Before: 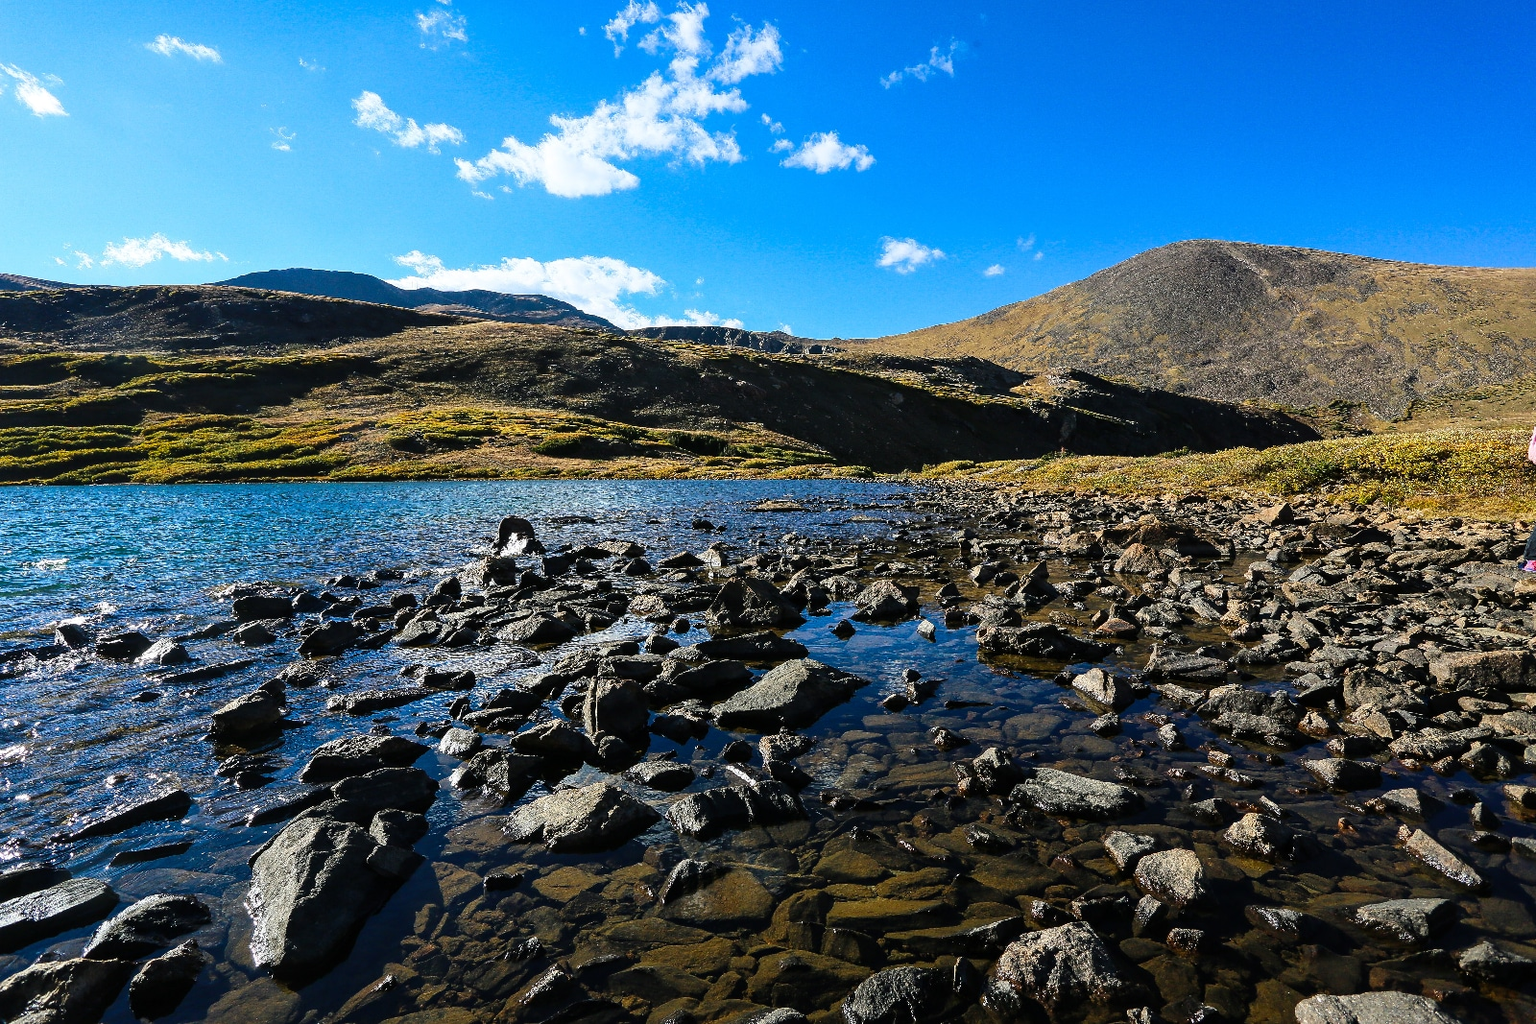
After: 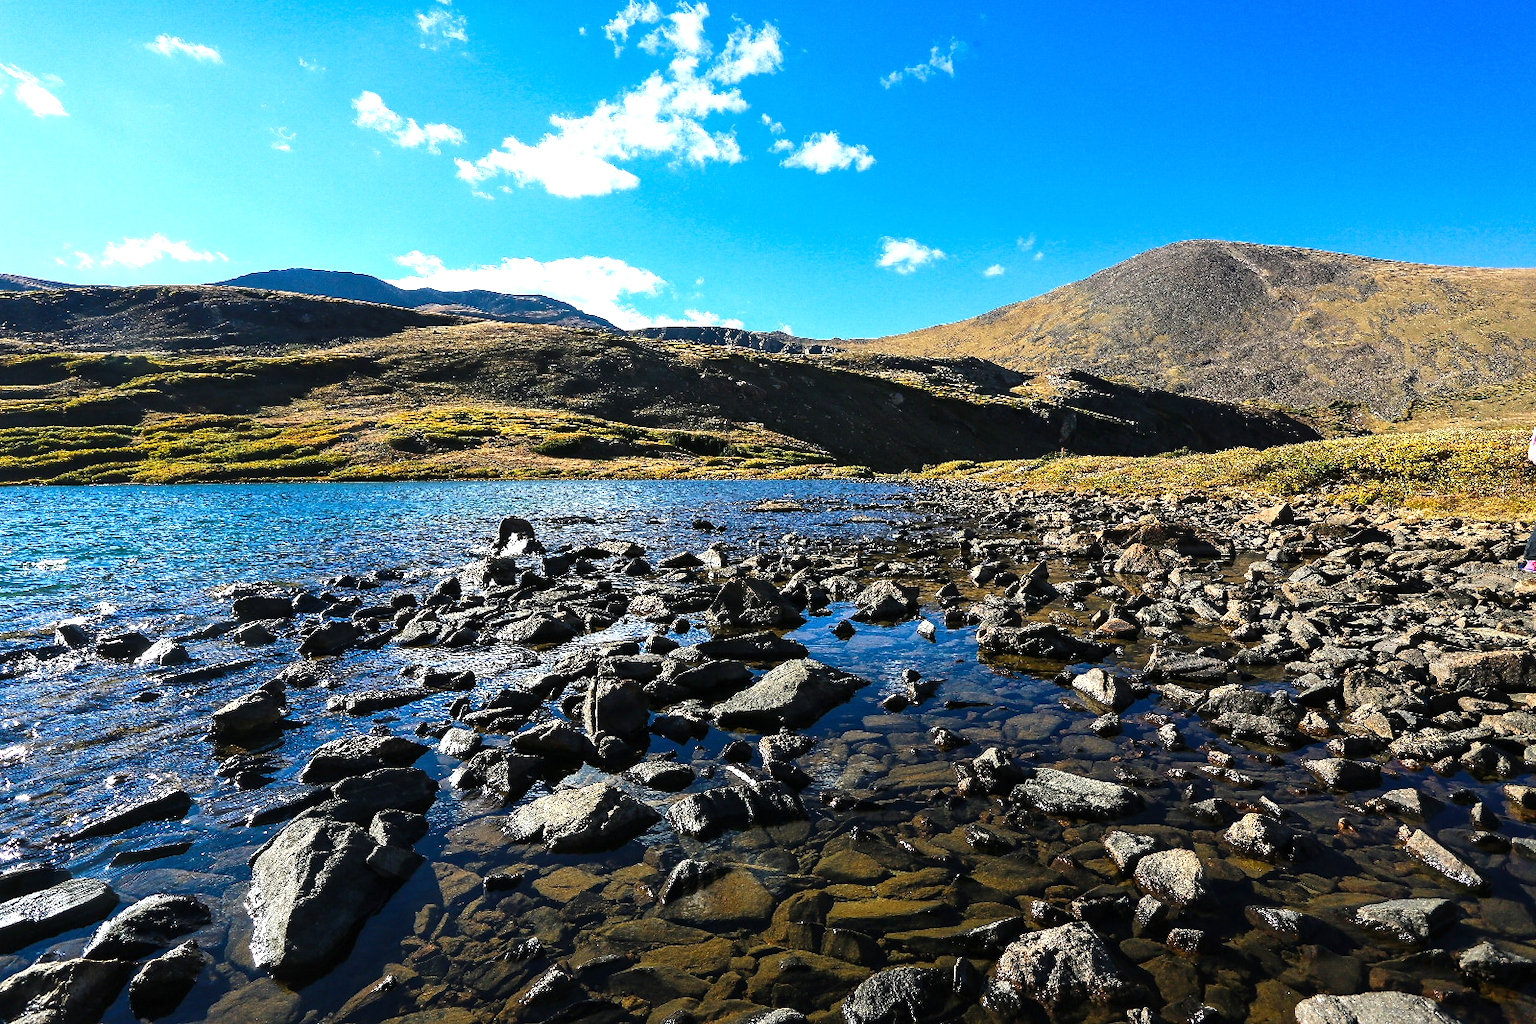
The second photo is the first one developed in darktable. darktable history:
exposure: exposure 0.586 EV, compensate highlight preservation false
